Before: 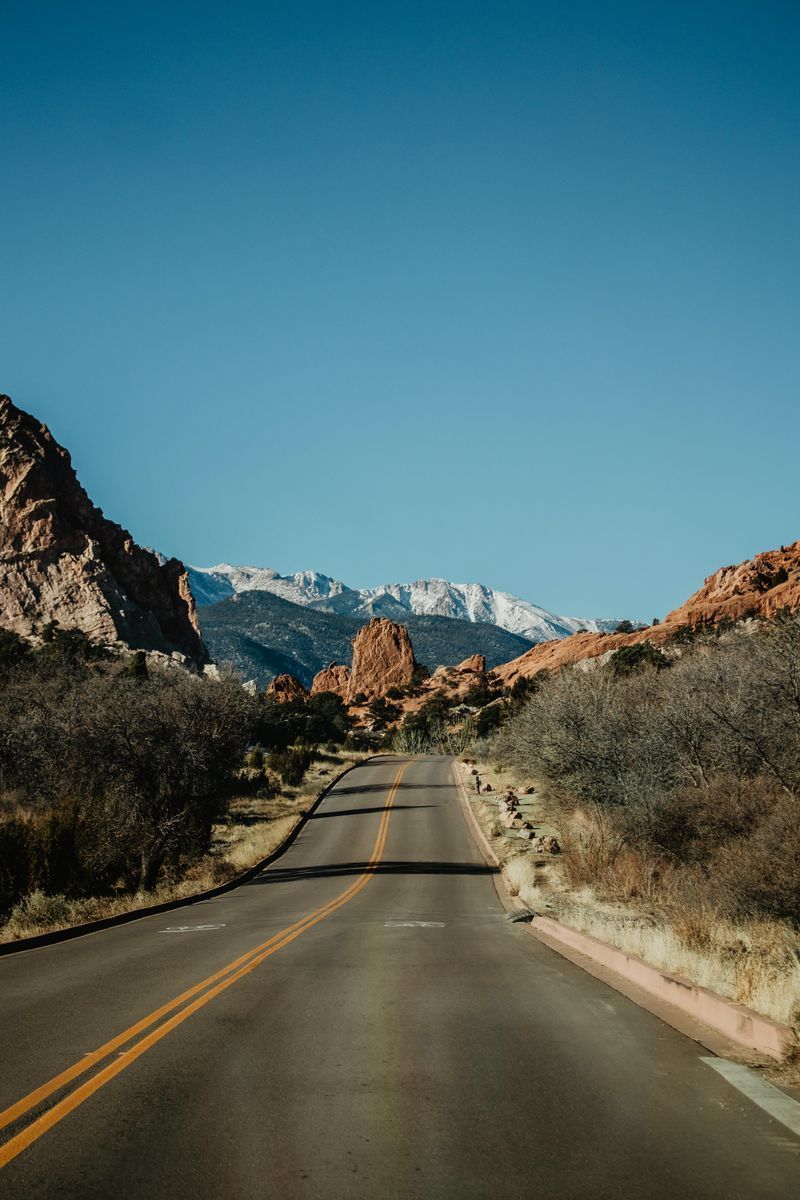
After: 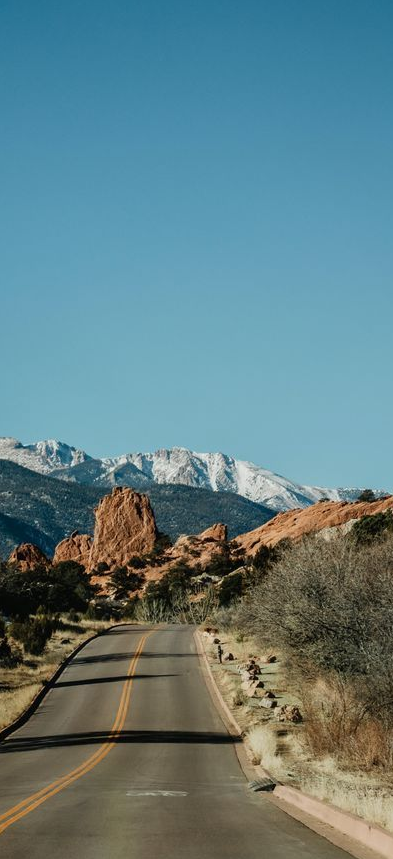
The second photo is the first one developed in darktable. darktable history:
crop: left 32.262%, top 10.977%, right 18.554%, bottom 17.374%
